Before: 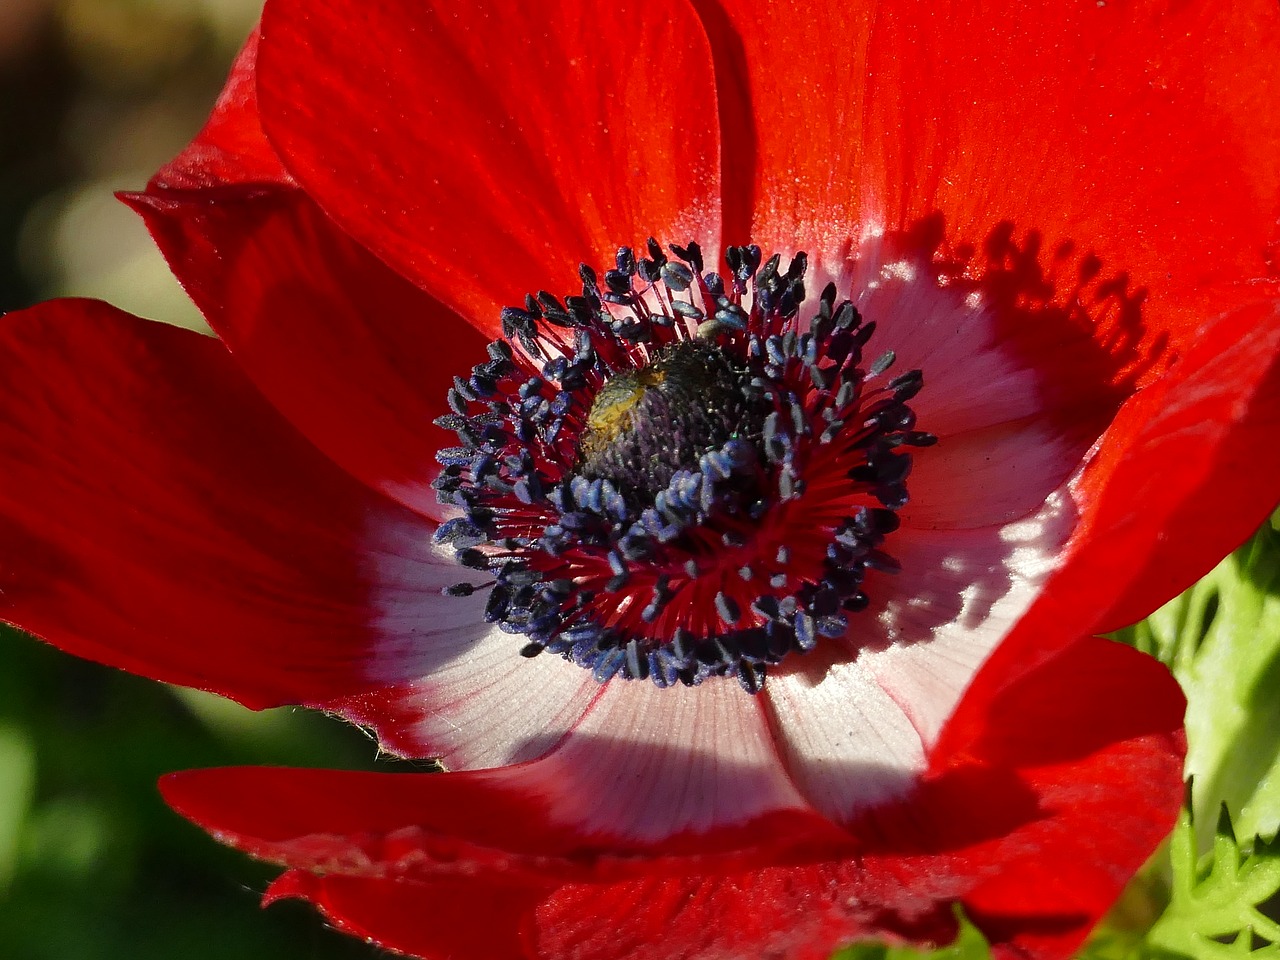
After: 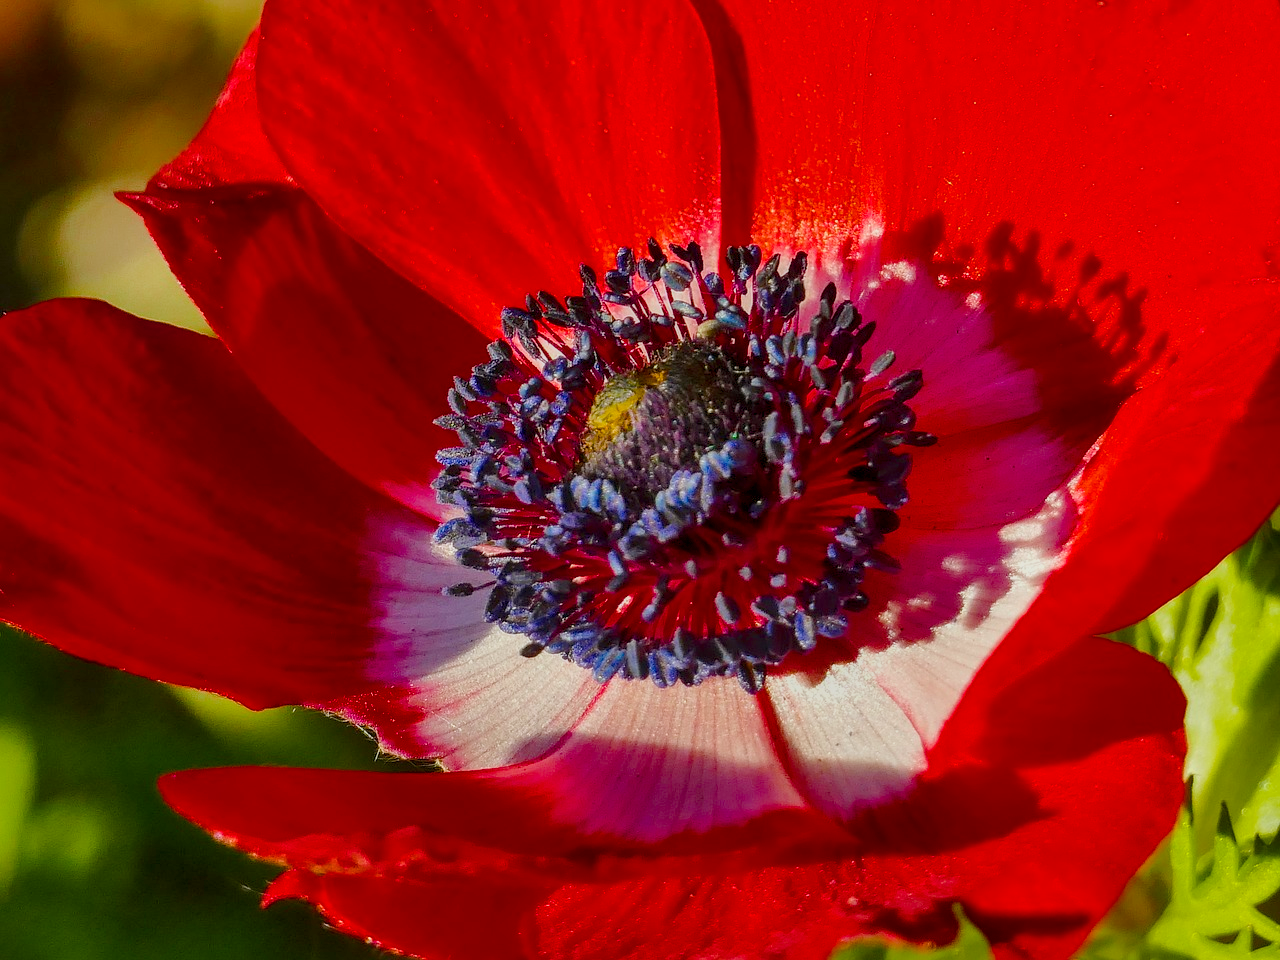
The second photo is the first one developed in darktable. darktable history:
shadows and highlights: radius 107.8, shadows 40.47, highlights -72.04, low approximation 0.01, soften with gaussian
local contrast: on, module defaults
color balance rgb: power › chroma 0.667%, power › hue 60°, perceptual saturation grading › global saturation 36.302%, perceptual saturation grading › shadows 35.871%, hue shift -1.75°, contrast -21.688%
